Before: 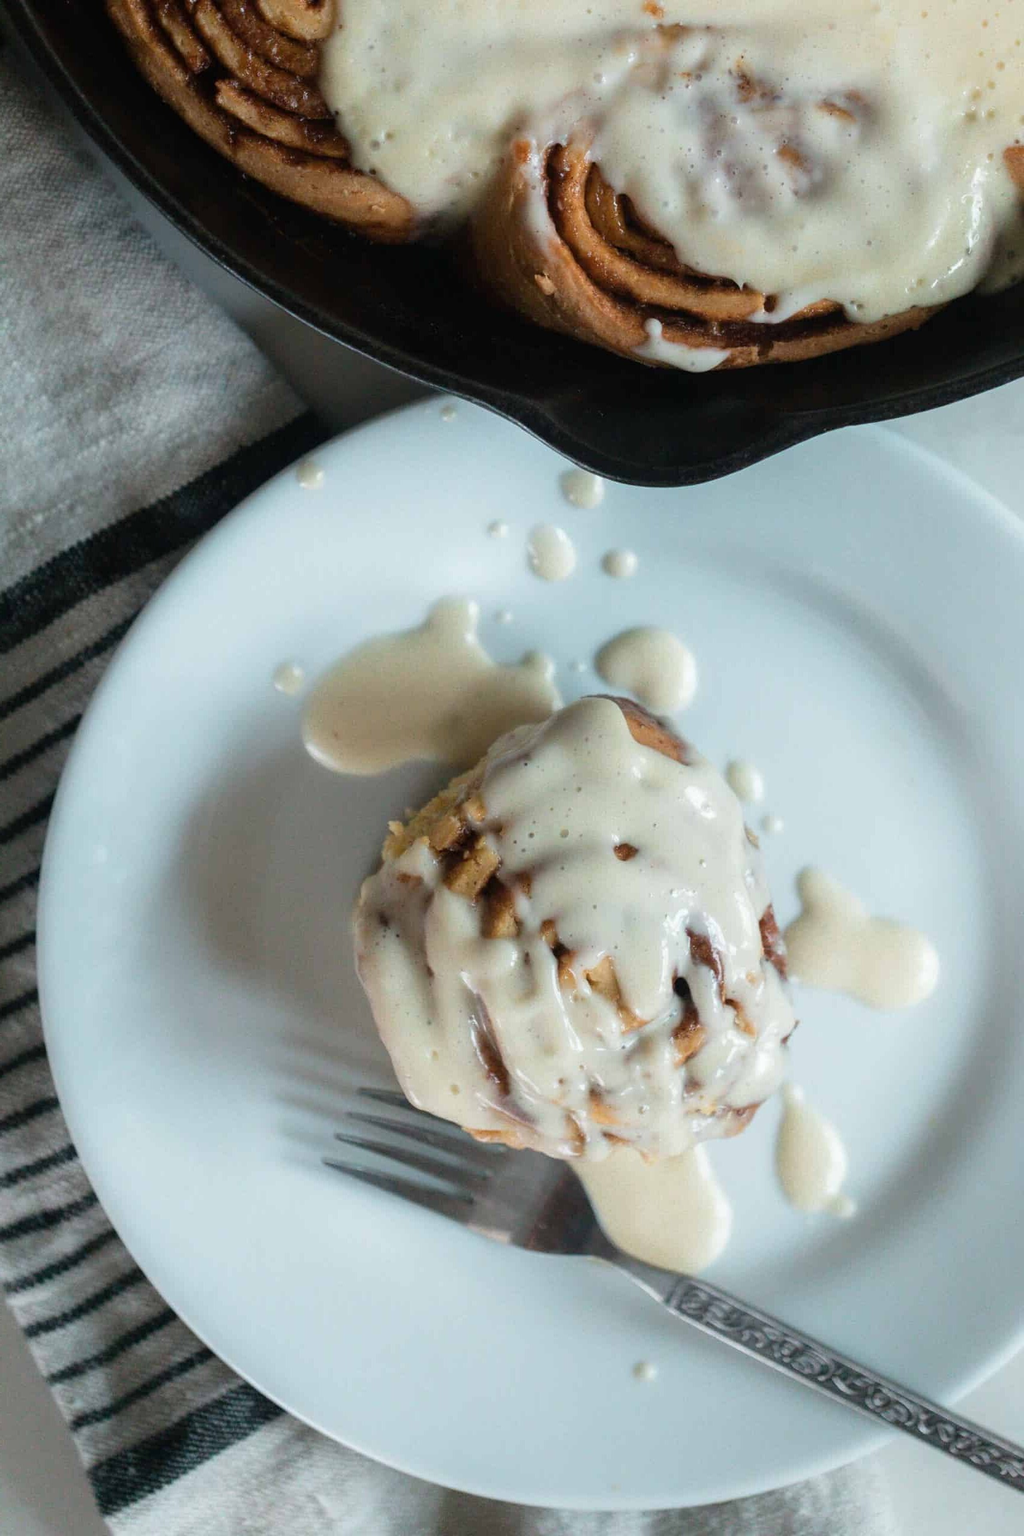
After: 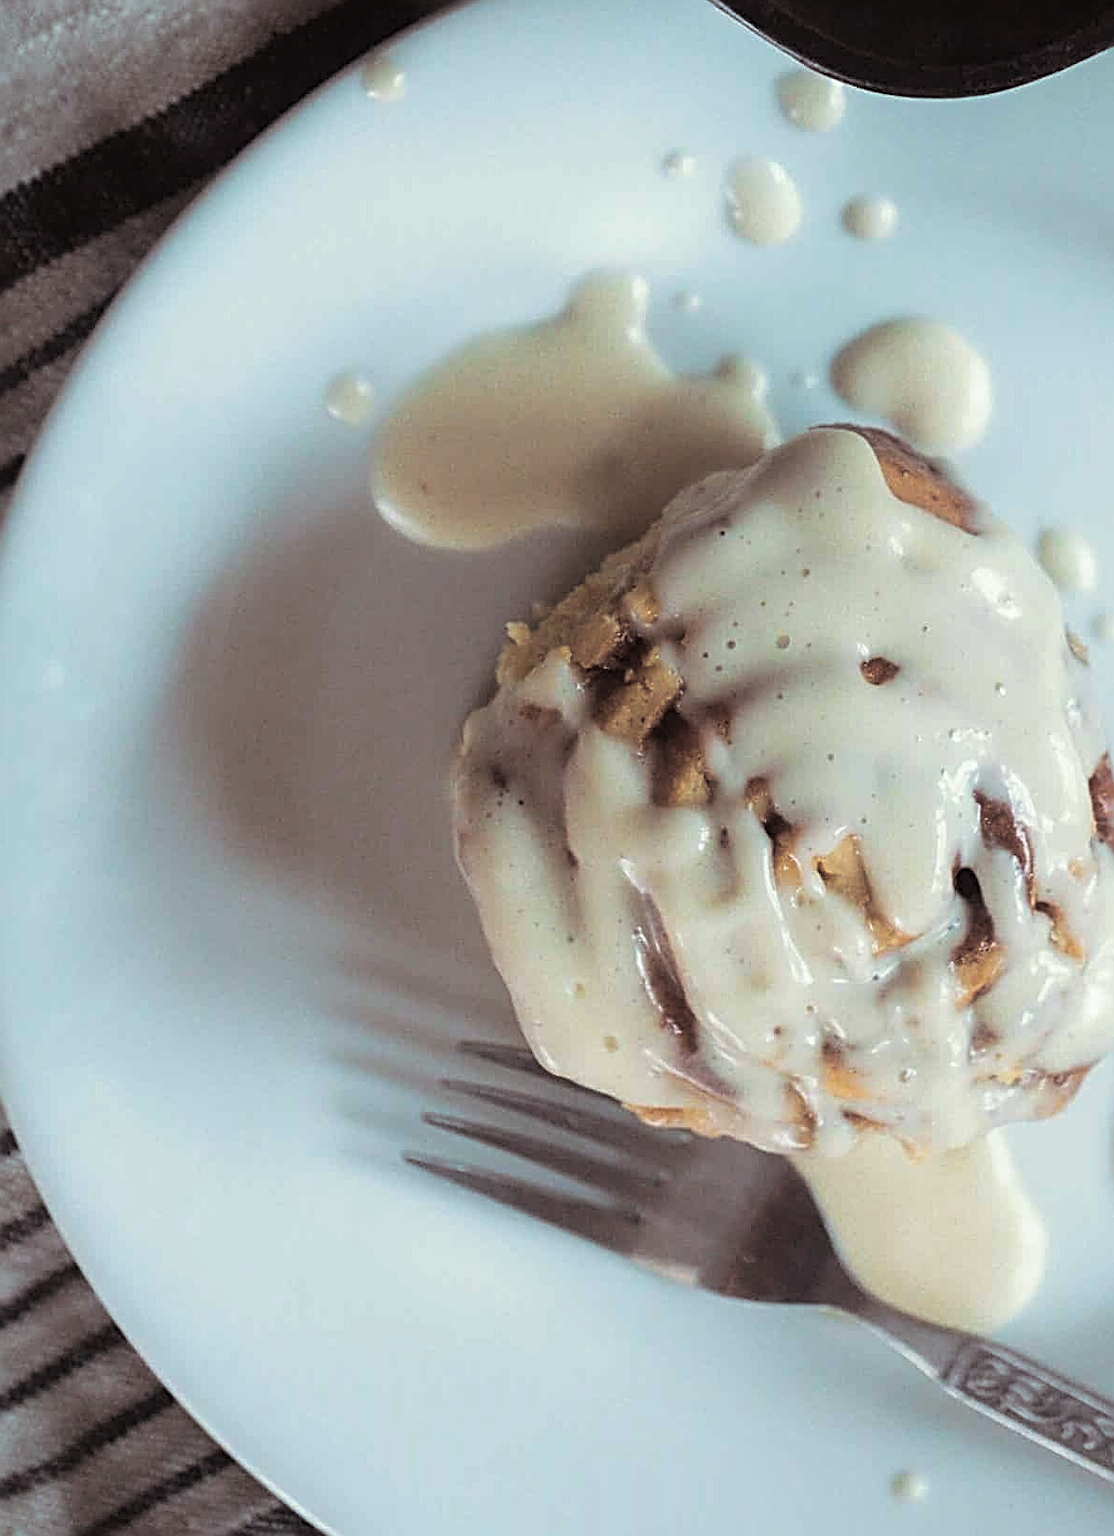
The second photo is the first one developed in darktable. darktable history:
contrast equalizer: octaves 7, y [[0.6 ×6], [0.55 ×6], [0 ×6], [0 ×6], [0 ×6]], mix -0.2
color balance rgb: global vibrance 20%
crop: left 6.488%, top 27.668%, right 24.183%, bottom 8.656%
split-toning: shadows › saturation 0.2
sharpen: radius 3.025, amount 0.757
